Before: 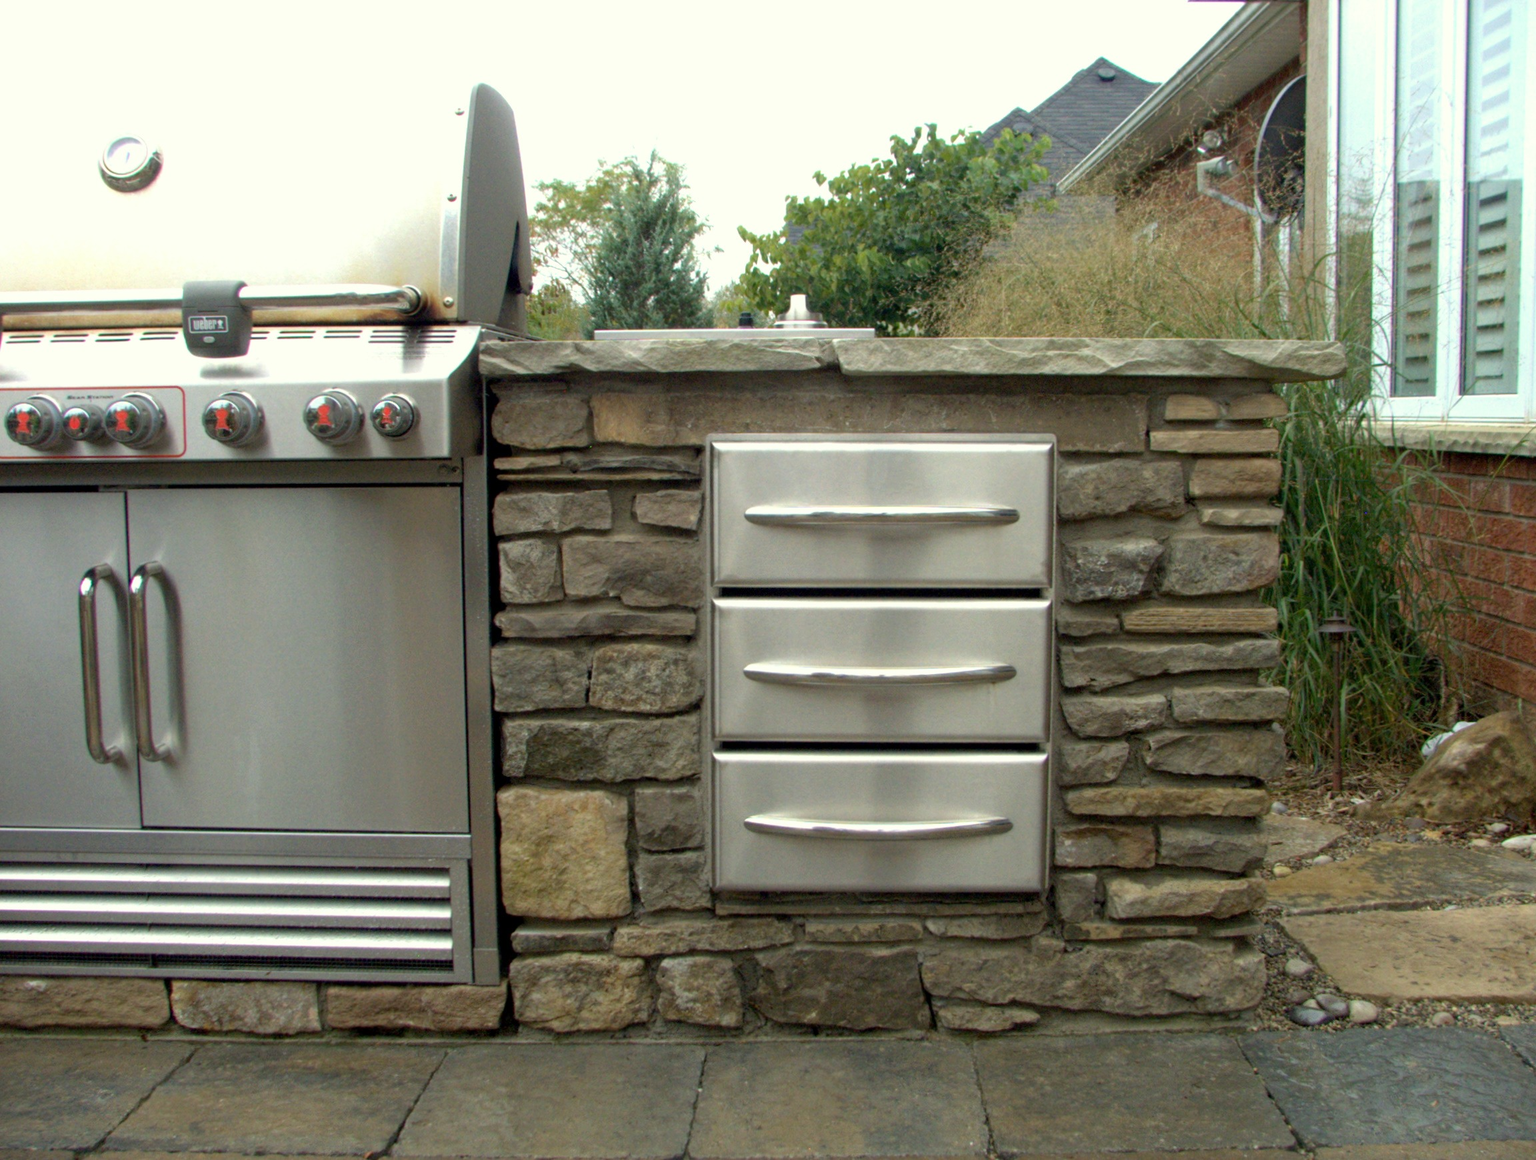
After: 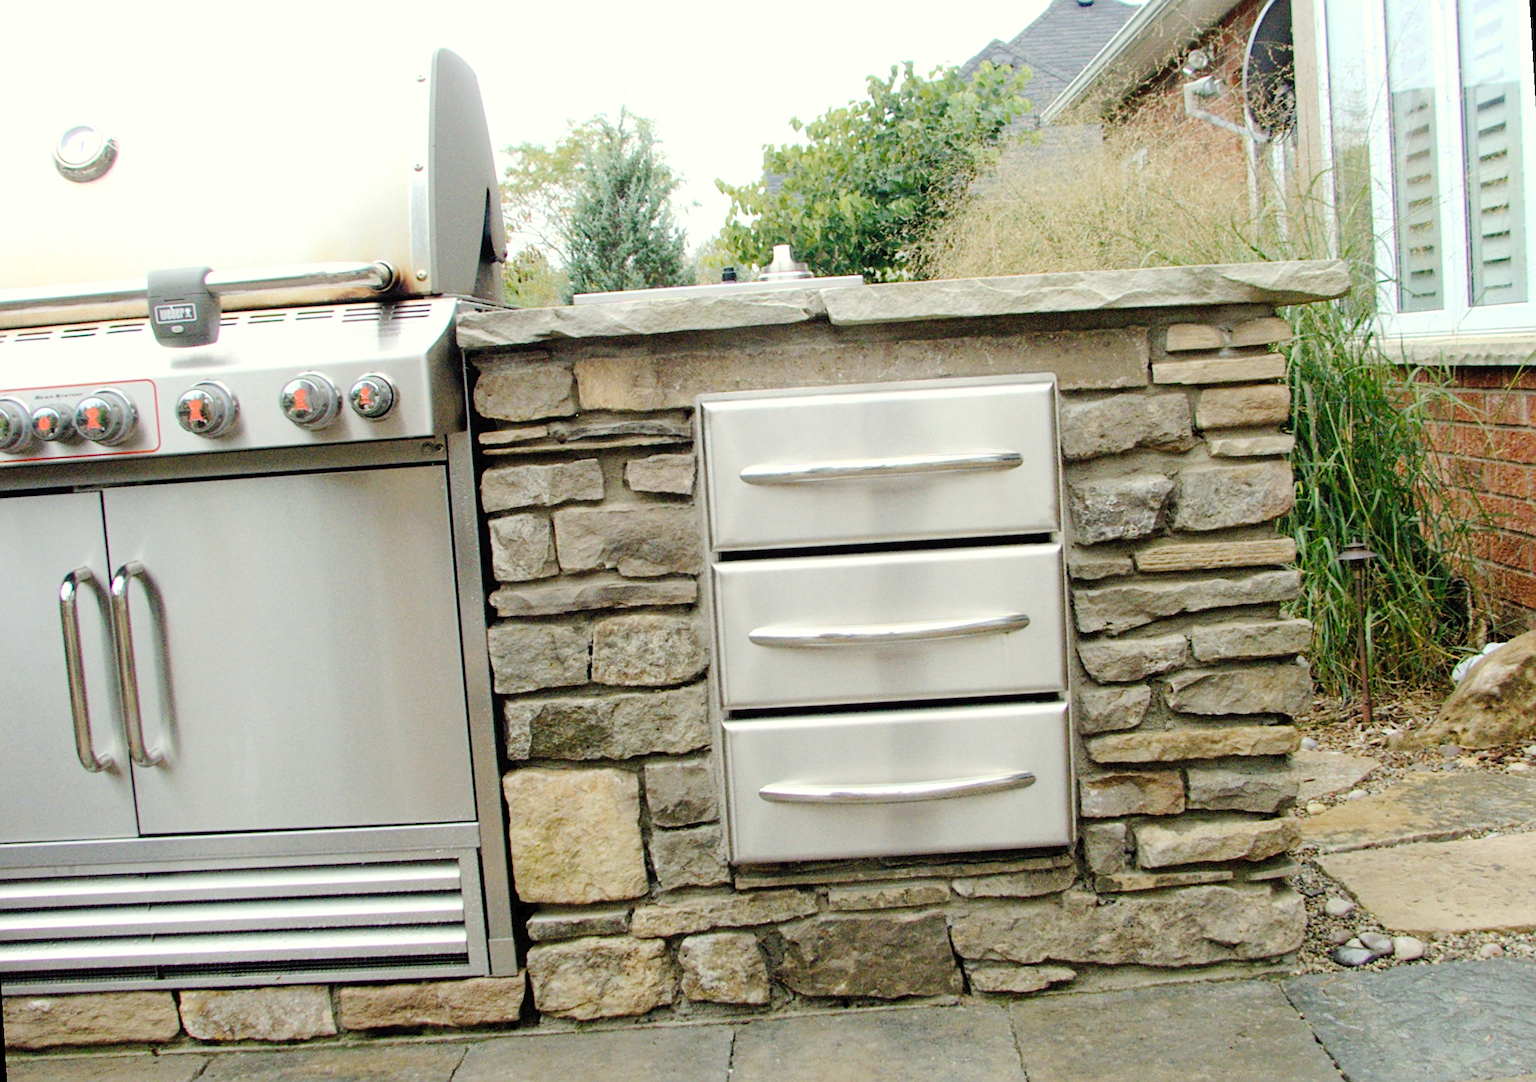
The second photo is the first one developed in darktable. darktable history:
contrast brightness saturation: contrast 0.14, brightness 0.21
sharpen: on, module defaults
rotate and perspective: rotation -3.52°, crop left 0.036, crop right 0.964, crop top 0.081, crop bottom 0.919
tone curve: curves: ch0 [(0, 0) (0.003, 0.019) (0.011, 0.021) (0.025, 0.023) (0.044, 0.026) (0.069, 0.037) (0.1, 0.059) (0.136, 0.088) (0.177, 0.138) (0.224, 0.199) (0.277, 0.279) (0.335, 0.376) (0.399, 0.481) (0.468, 0.581) (0.543, 0.658) (0.623, 0.735) (0.709, 0.8) (0.801, 0.861) (0.898, 0.928) (1, 1)], preserve colors none
